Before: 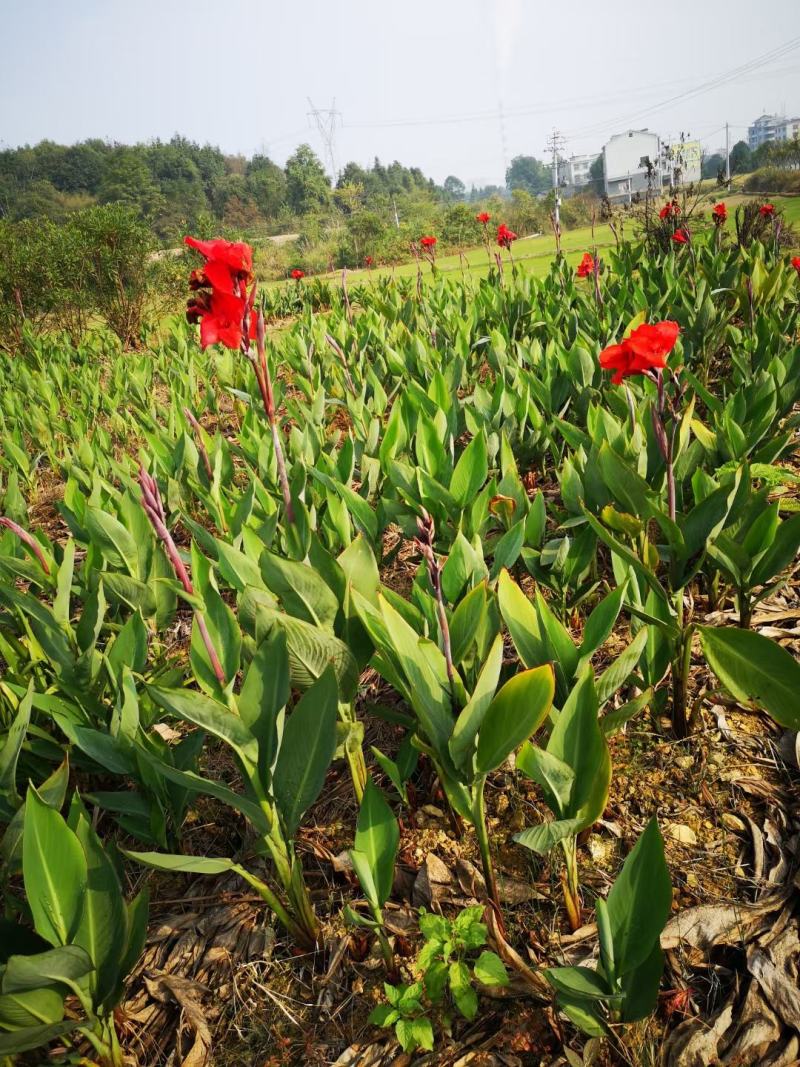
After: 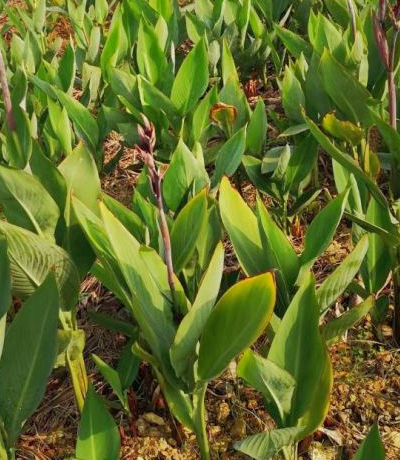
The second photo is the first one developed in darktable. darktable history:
shadows and highlights: shadows color adjustment 99.17%, highlights color adjustment 0.512%
crop: left 34.897%, top 36.797%, right 15.042%, bottom 20.08%
